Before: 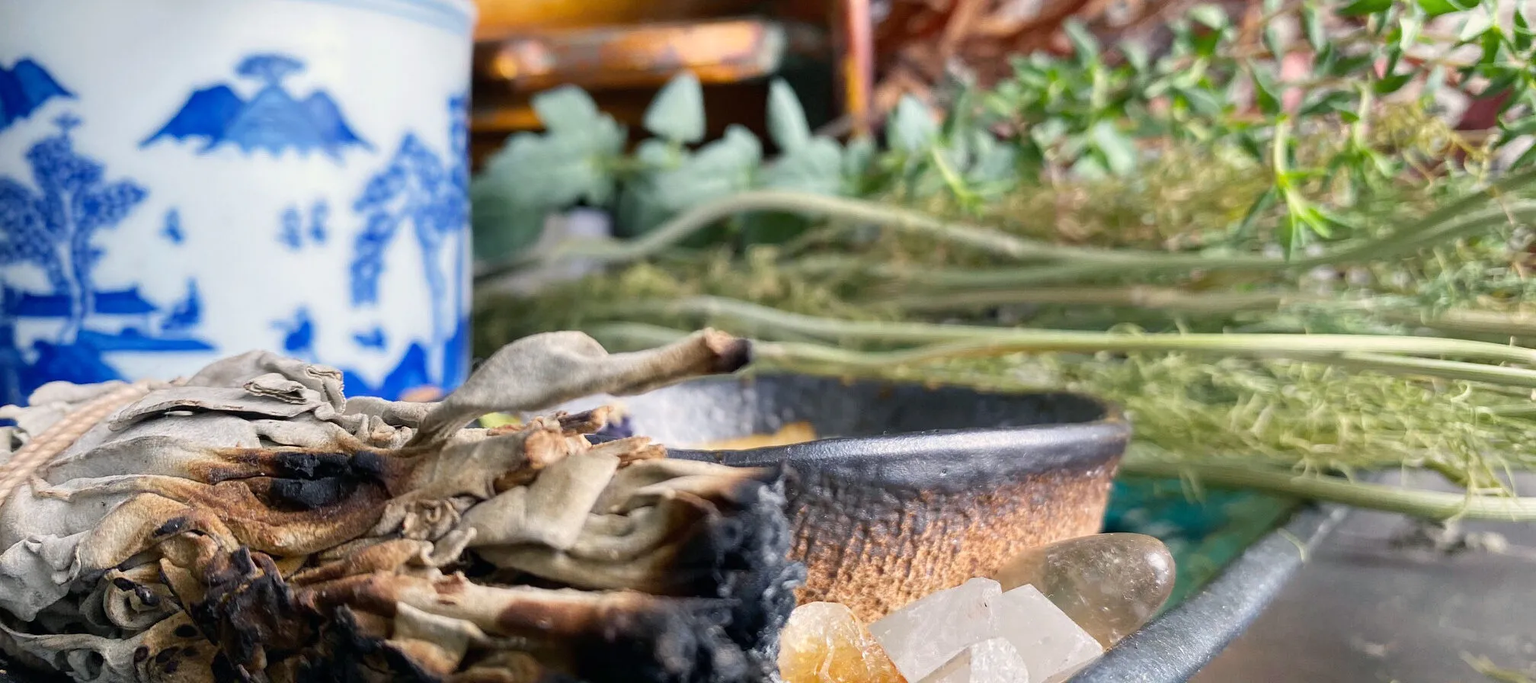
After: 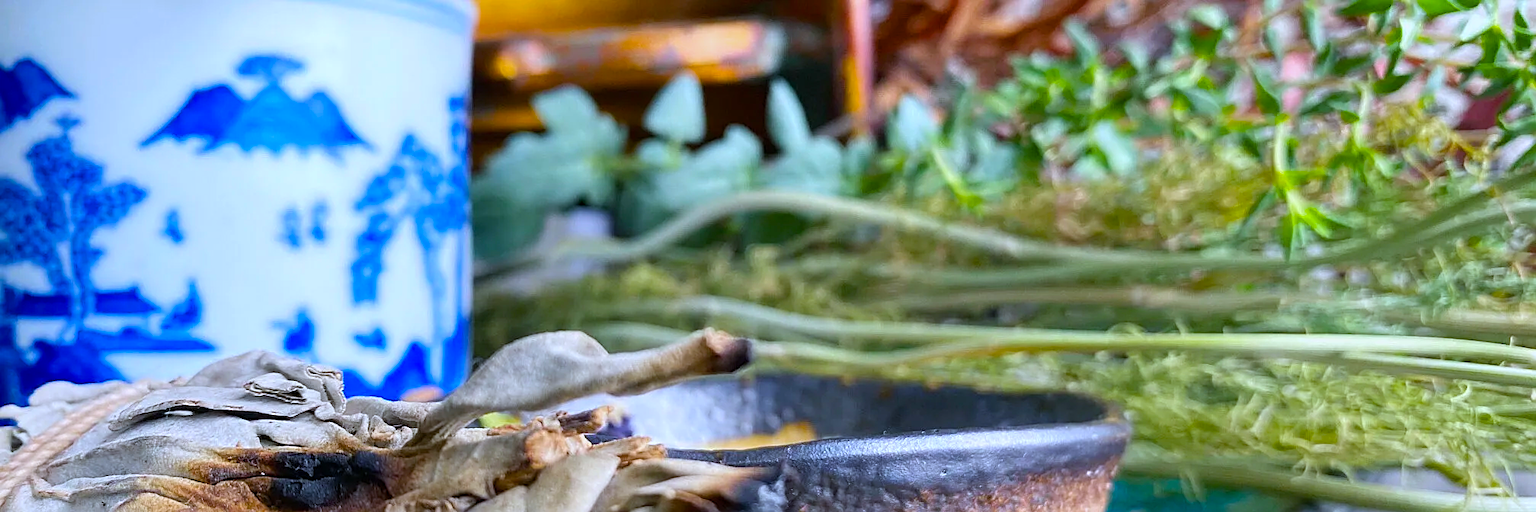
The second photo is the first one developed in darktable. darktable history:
crop: bottom 24.967%
white balance: red 0.926, green 1.003, blue 1.133
sharpen: on, module defaults
color balance rgb: linear chroma grading › global chroma 15%, perceptual saturation grading › global saturation 30%
